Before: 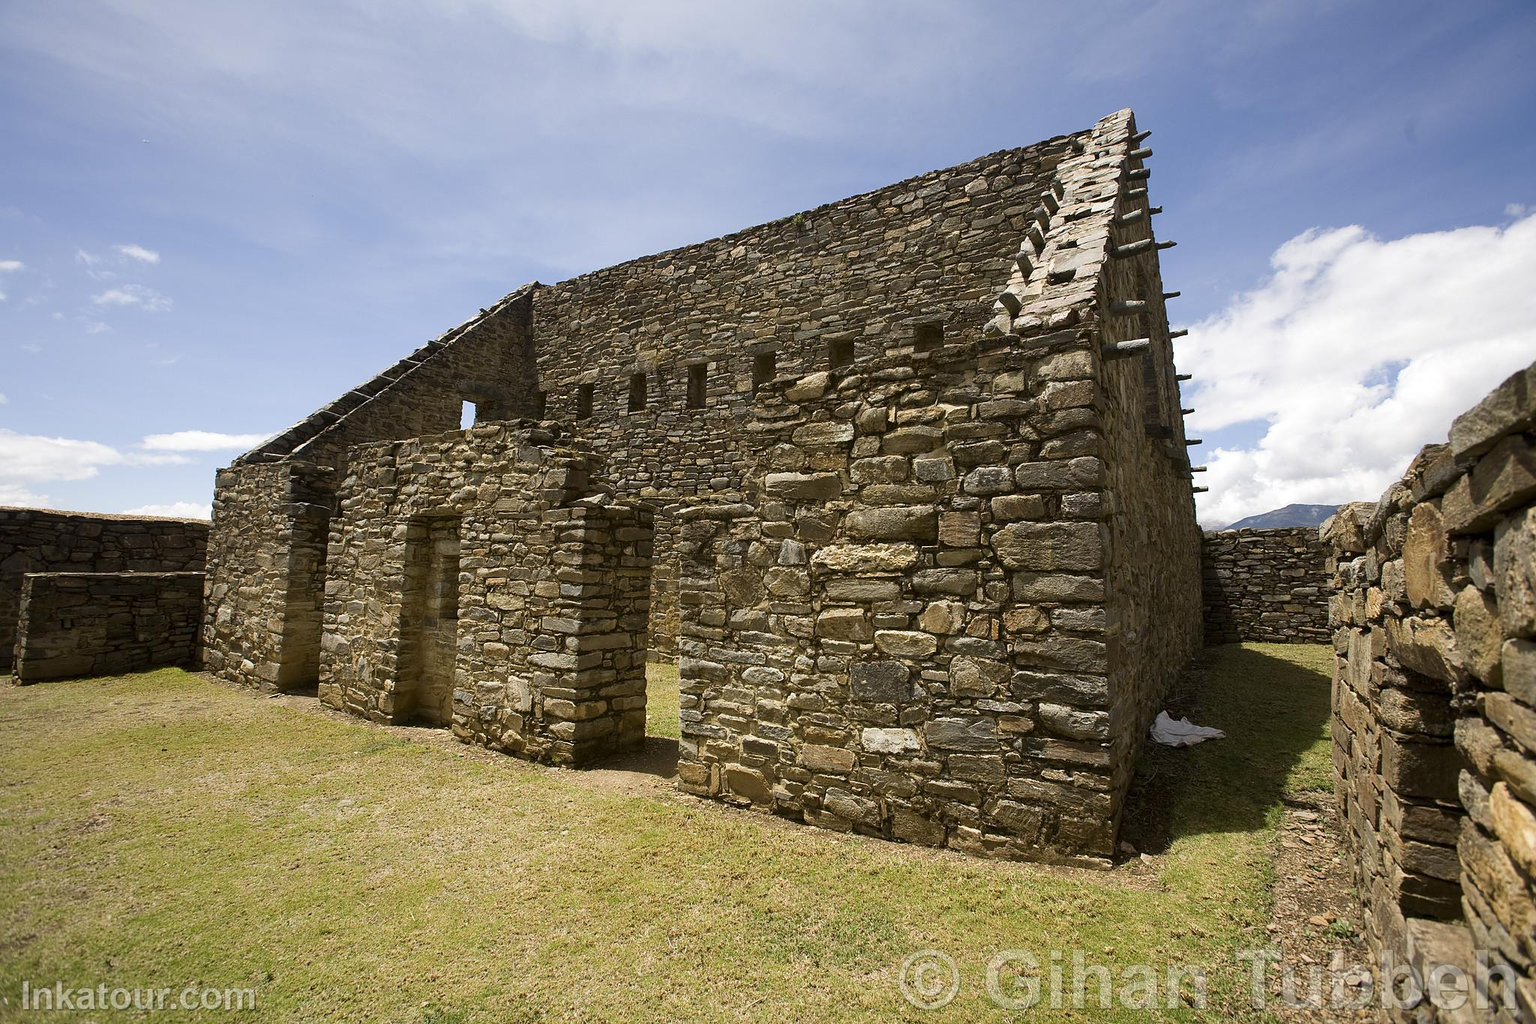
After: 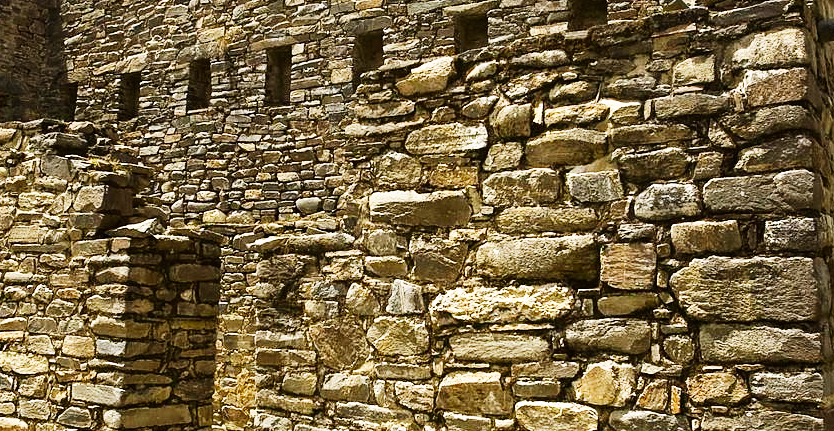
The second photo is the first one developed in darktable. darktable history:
crop: left 31.817%, top 32.172%, right 27.456%, bottom 36.235%
base curve: curves: ch0 [(0, 0) (0.007, 0.004) (0.027, 0.03) (0.046, 0.07) (0.207, 0.54) (0.442, 0.872) (0.673, 0.972) (1, 1)], preserve colors none
